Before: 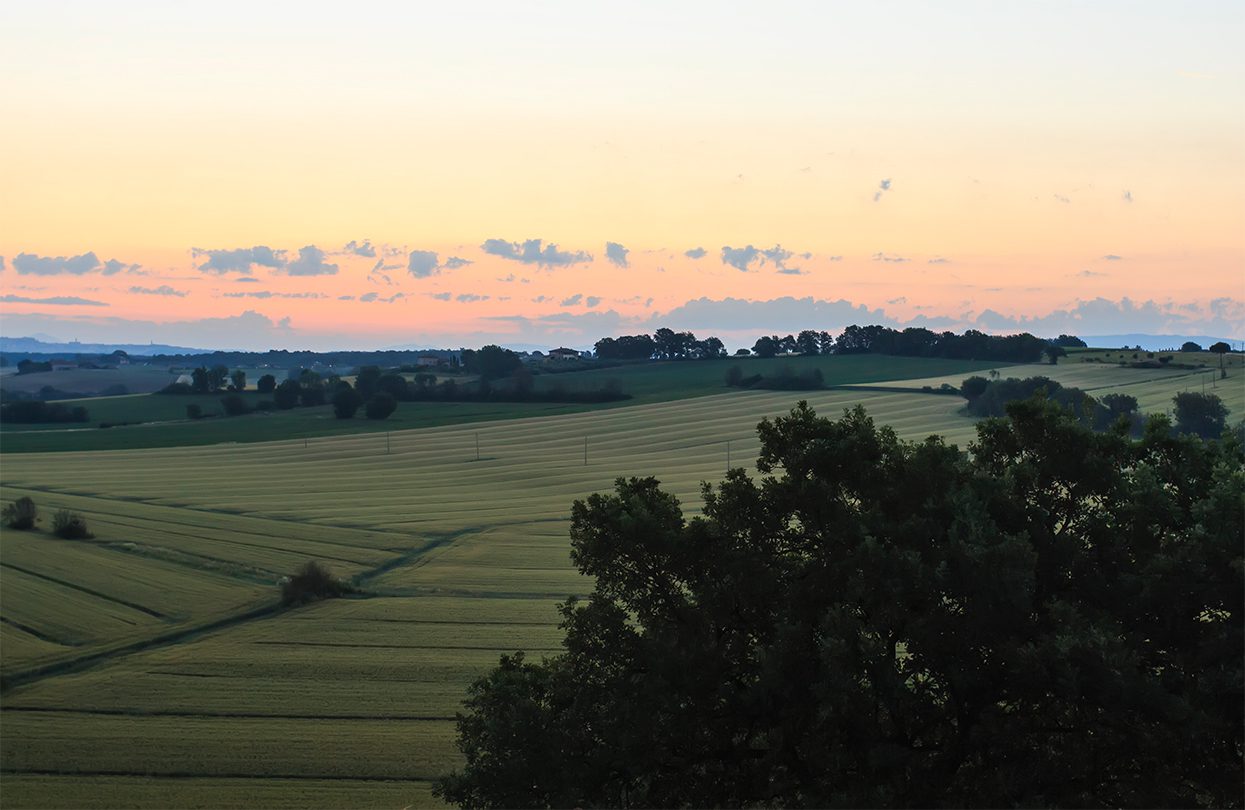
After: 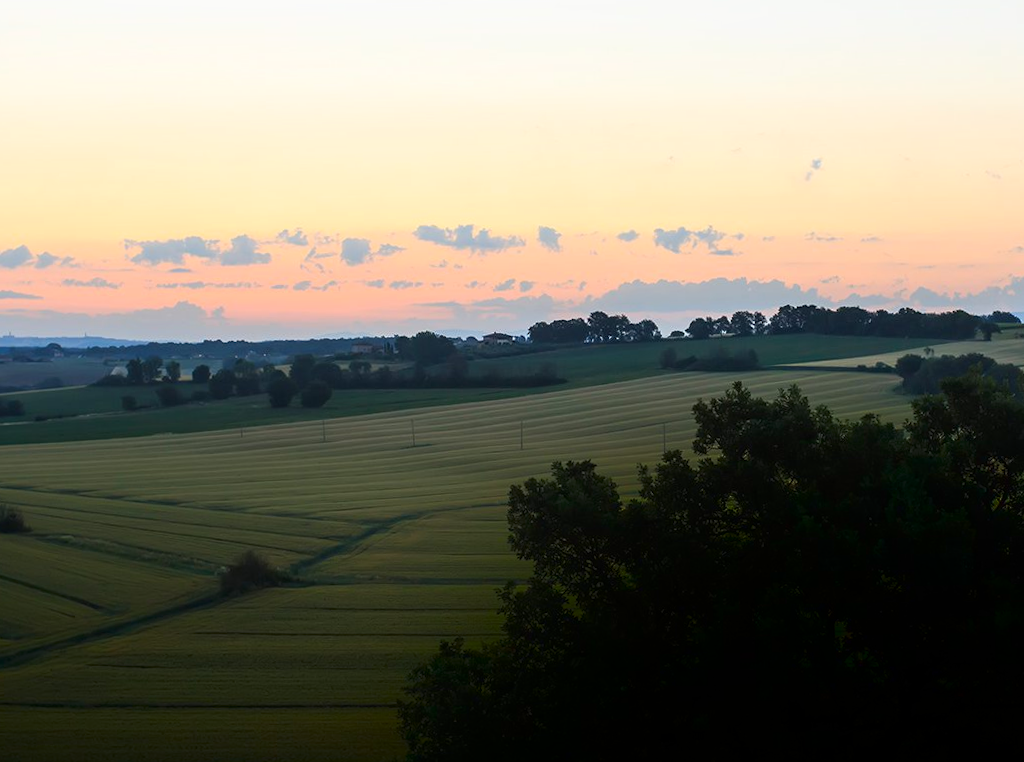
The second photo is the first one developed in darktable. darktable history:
crop and rotate: angle 1.01°, left 4.074%, top 0.703%, right 11.407%, bottom 2.606%
shadows and highlights: shadows -70.44, highlights 35.83, soften with gaussian
